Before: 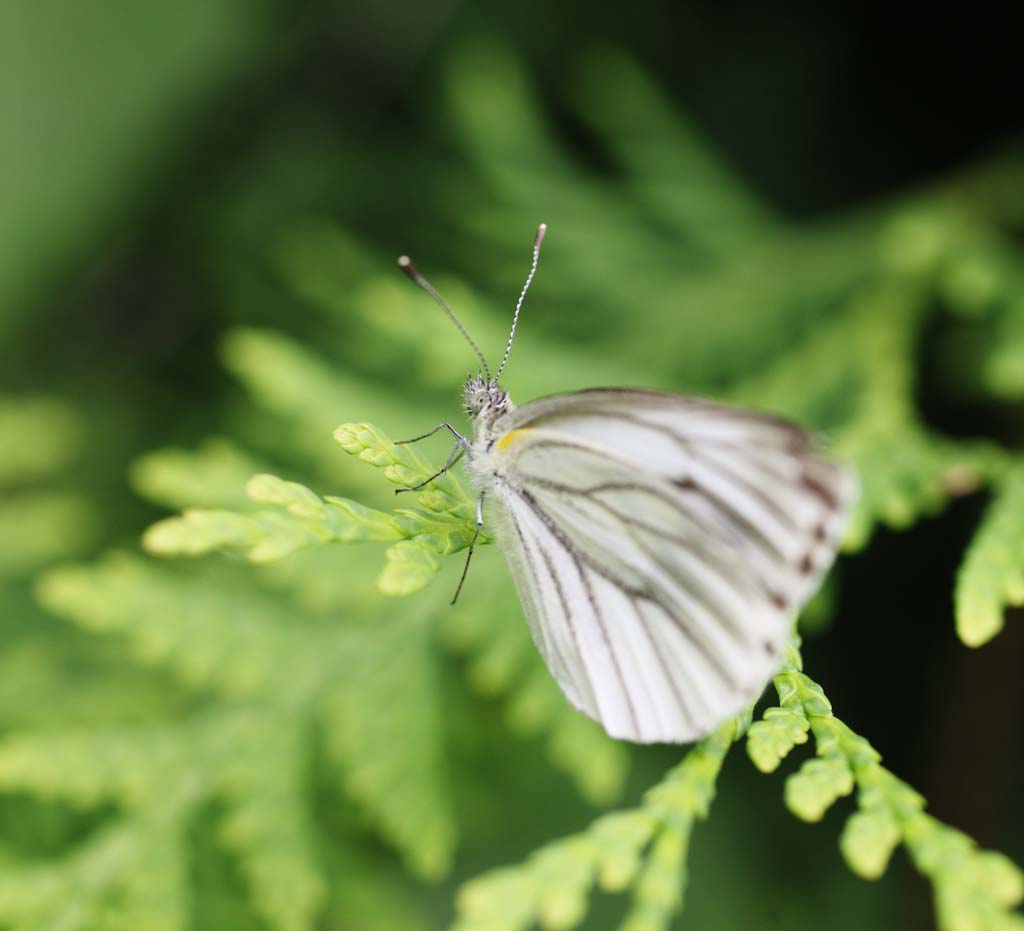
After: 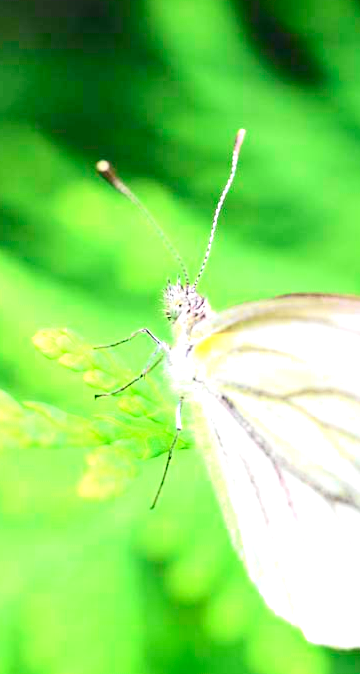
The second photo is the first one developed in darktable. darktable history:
crop and rotate: left 29.476%, top 10.214%, right 35.32%, bottom 17.333%
exposure: black level correction 0, exposure 1.2 EV, compensate highlight preservation false
color zones: curves: ch0 [(0, 0.5) (0.143, 0.52) (0.286, 0.5) (0.429, 0.5) (0.571, 0.5) (0.714, 0.5) (0.857, 0.5) (1, 0.5)]; ch1 [(0, 0.489) (0.155, 0.45) (0.286, 0.466) (0.429, 0.5) (0.571, 0.5) (0.714, 0.5) (0.857, 0.5) (1, 0.489)]
tone curve: curves: ch0 [(0, 0.023) (0.103, 0.087) (0.295, 0.297) (0.445, 0.531) (0.553, 0.665) (0.735, 0.843) (0.994, 1)]; ch1 [(0, 0) (0.427, 0.346) (0.456, 0.426) (0.484, 0.483) (0.509, 0.514) (0.535, 0.56) (0.581, 0.632) (0.646, 0.715) (1, 1)]; ch2 [(0, 0) (0.369, 0.388) (0.449, 0.431) (0.501, 0.495) (0.533, 0.518) (0.572, 0.612) (0.677, 0.752) (1, 1)], color space Lab, independent channels, preserve colors none
